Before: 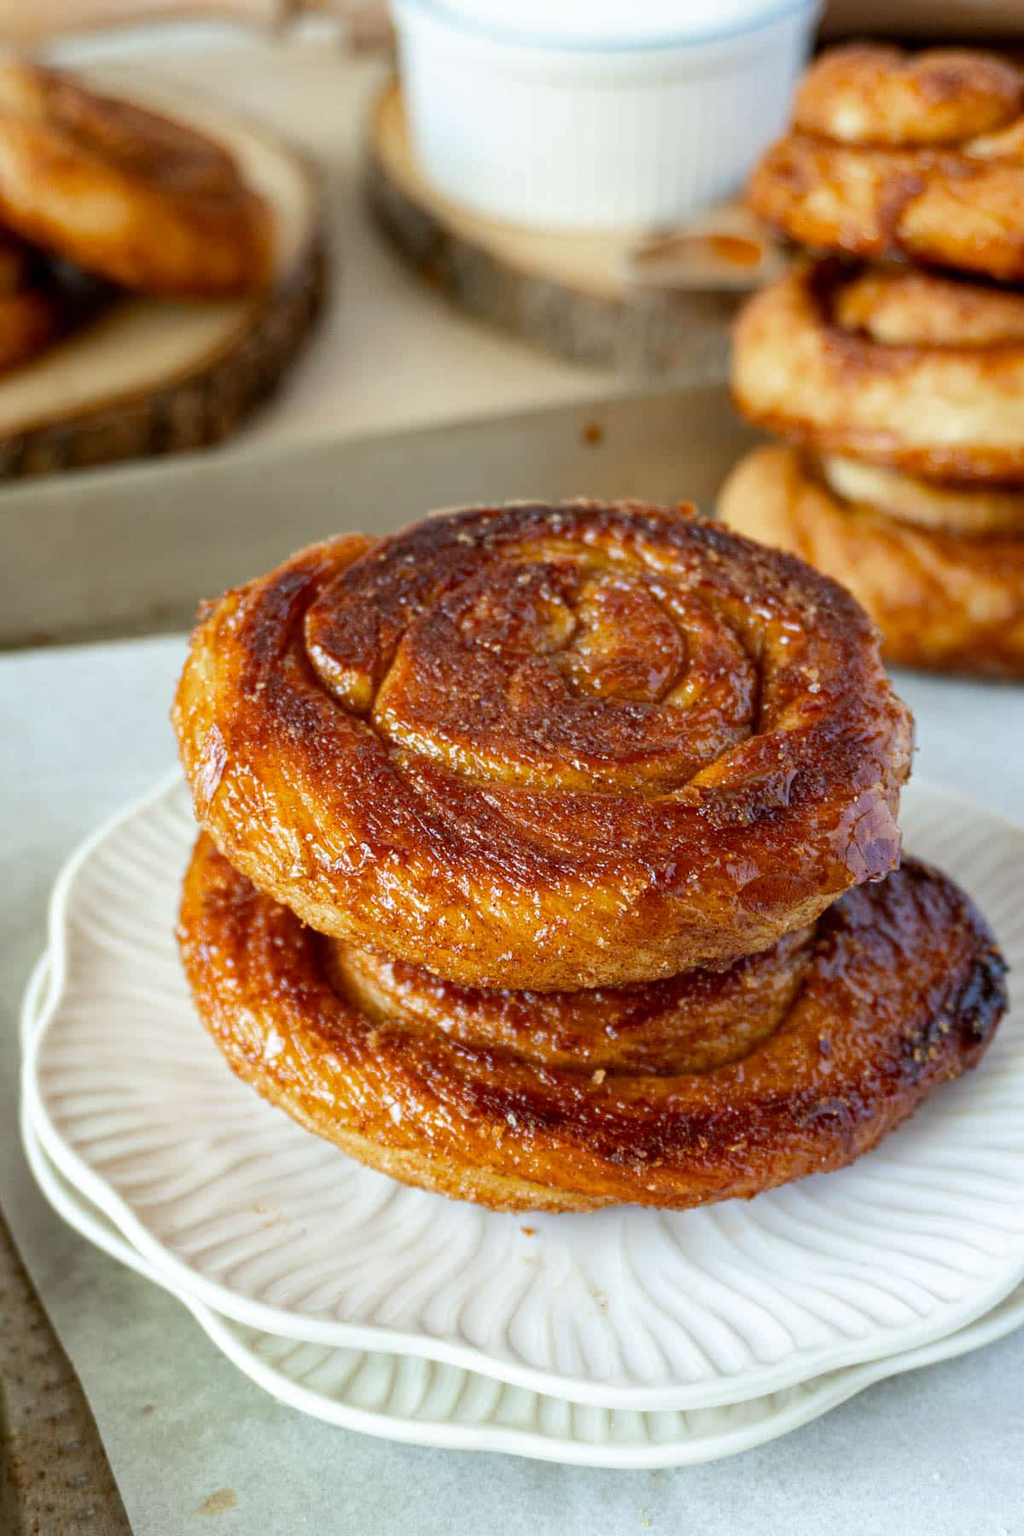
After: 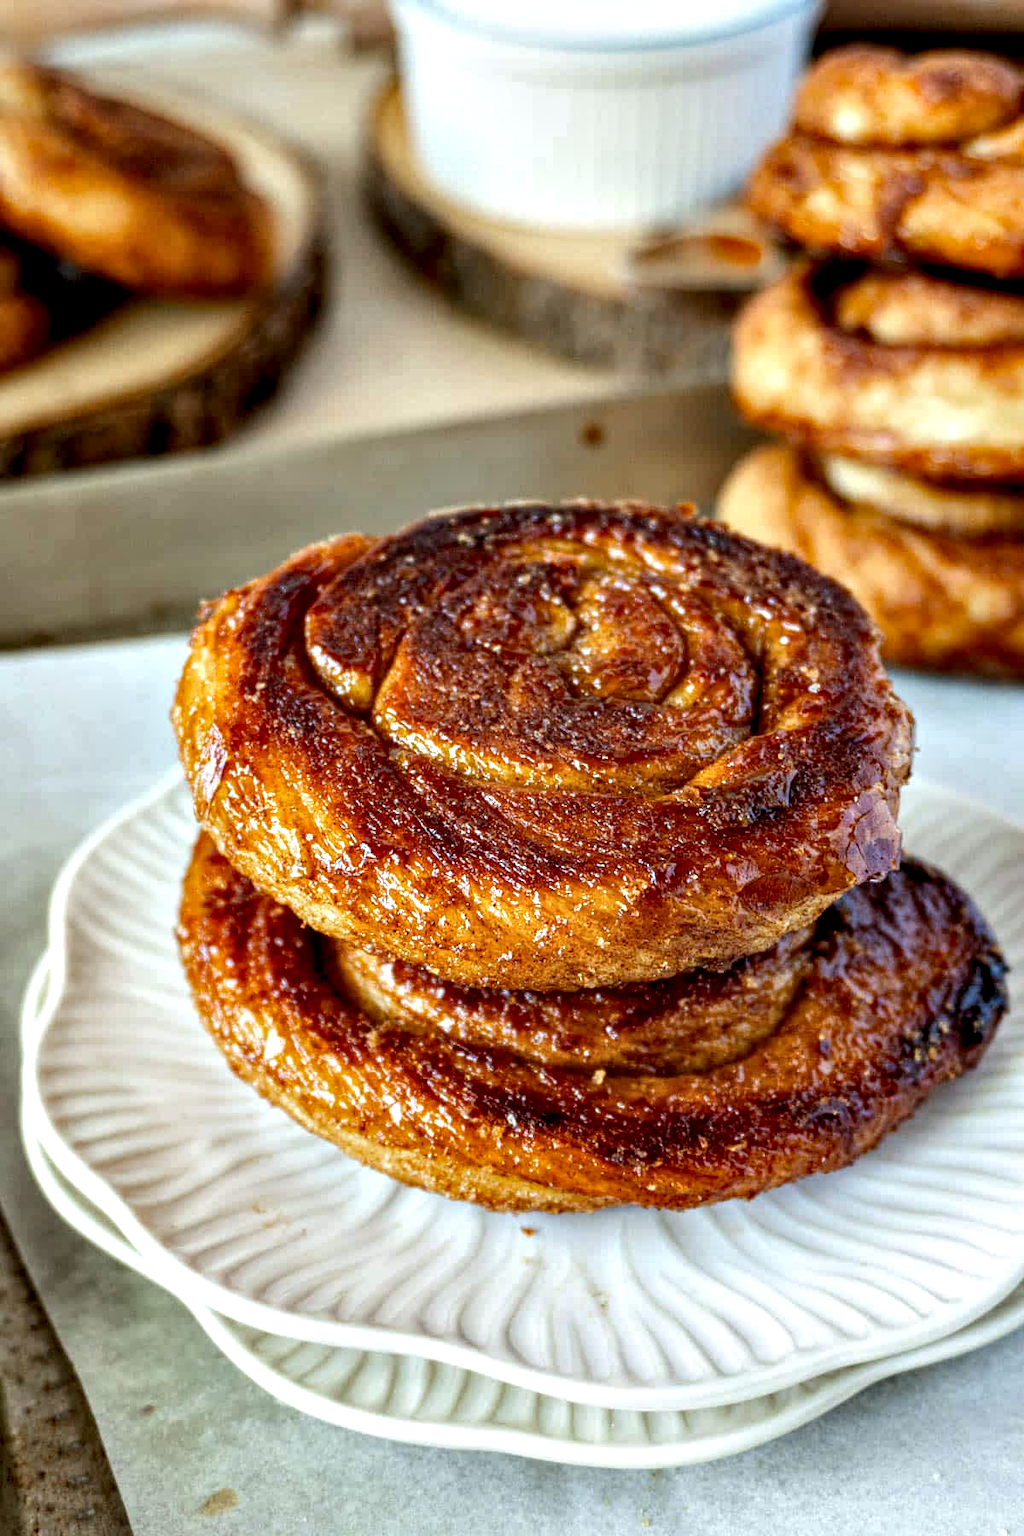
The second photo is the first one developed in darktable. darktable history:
contrast equalizer: octaves 7, y [[0.6 ×6], [0.55 ×6], [0 ×6], [0 ×6], [0 ×6]]
local contrast: on, module defaults
